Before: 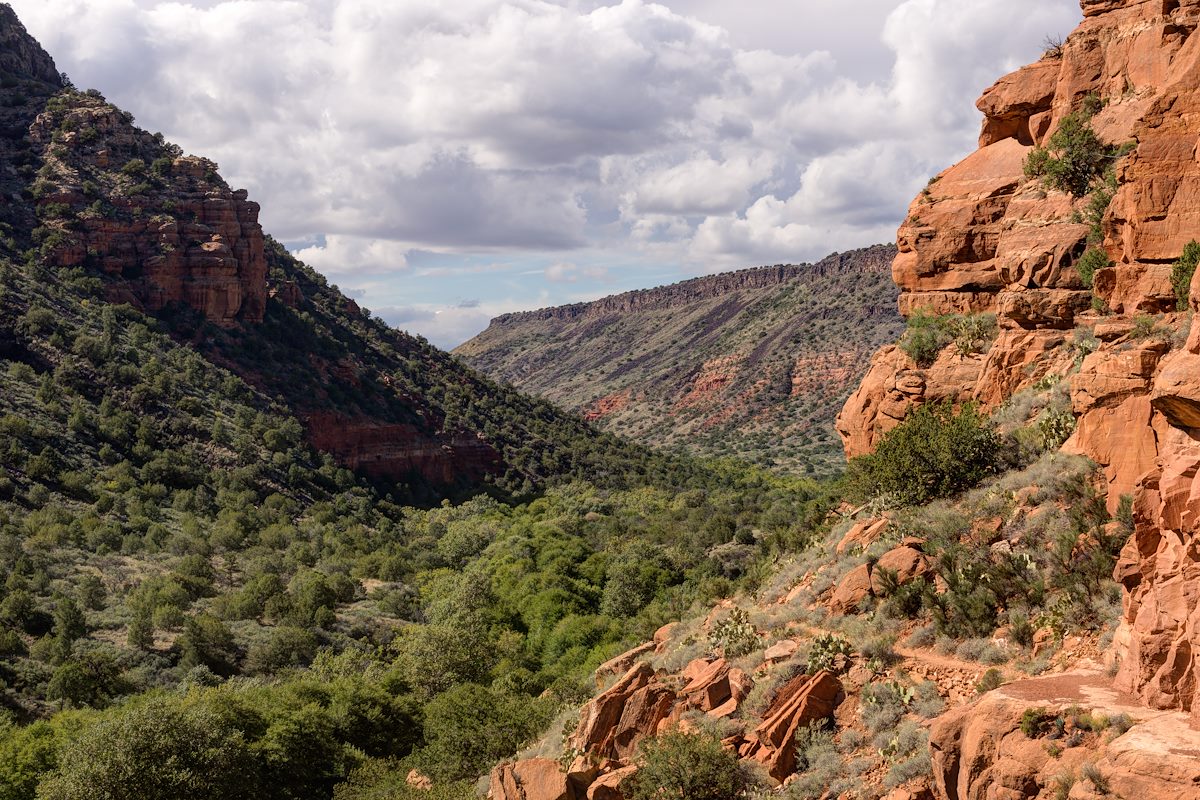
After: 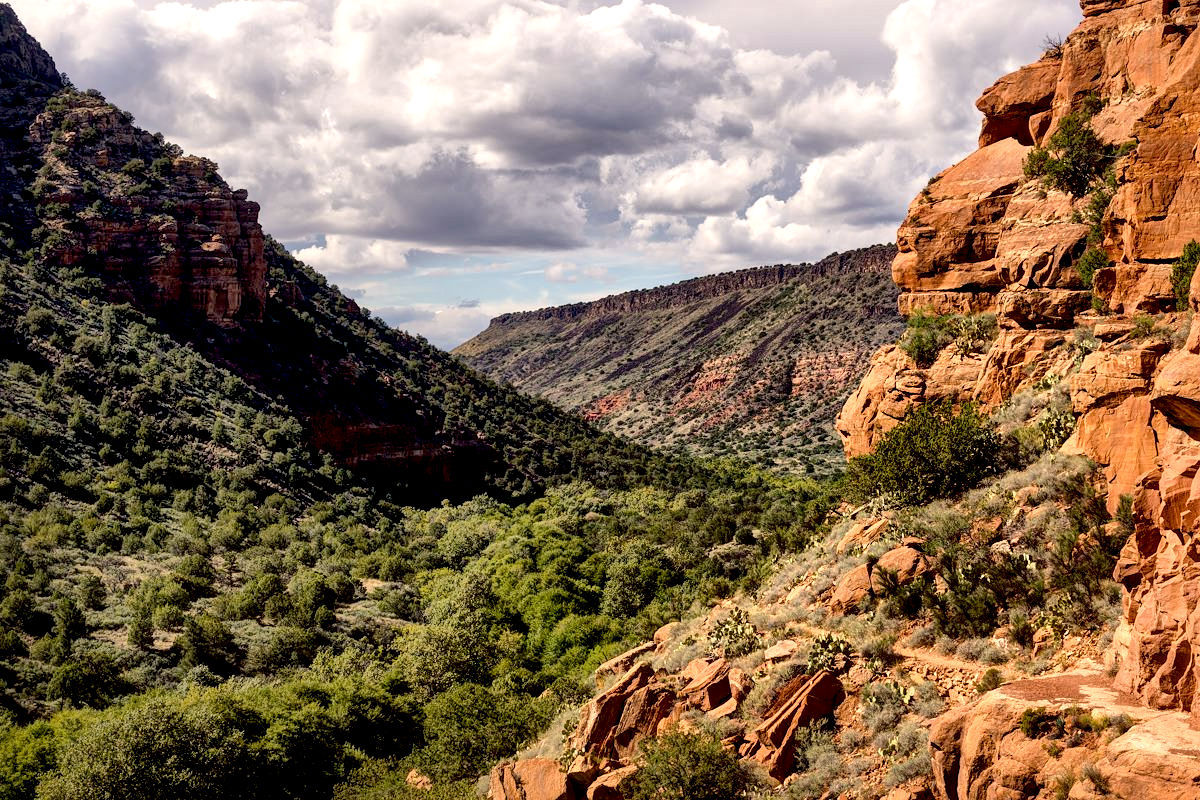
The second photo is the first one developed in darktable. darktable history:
local contrast: mode bilateral grid, contrast 44, coarseness 69, detail 214%, midtone range 0.2
exposure: black level correction 0.013, compensate exposure bias true, compensate highlight preservation false
color balance rgb: highlights gain › chroma 2.056%, highlights gain › hue 72.3°, perceptual saturation grading › global saturation 0.737%, global vibrance 29.32%
